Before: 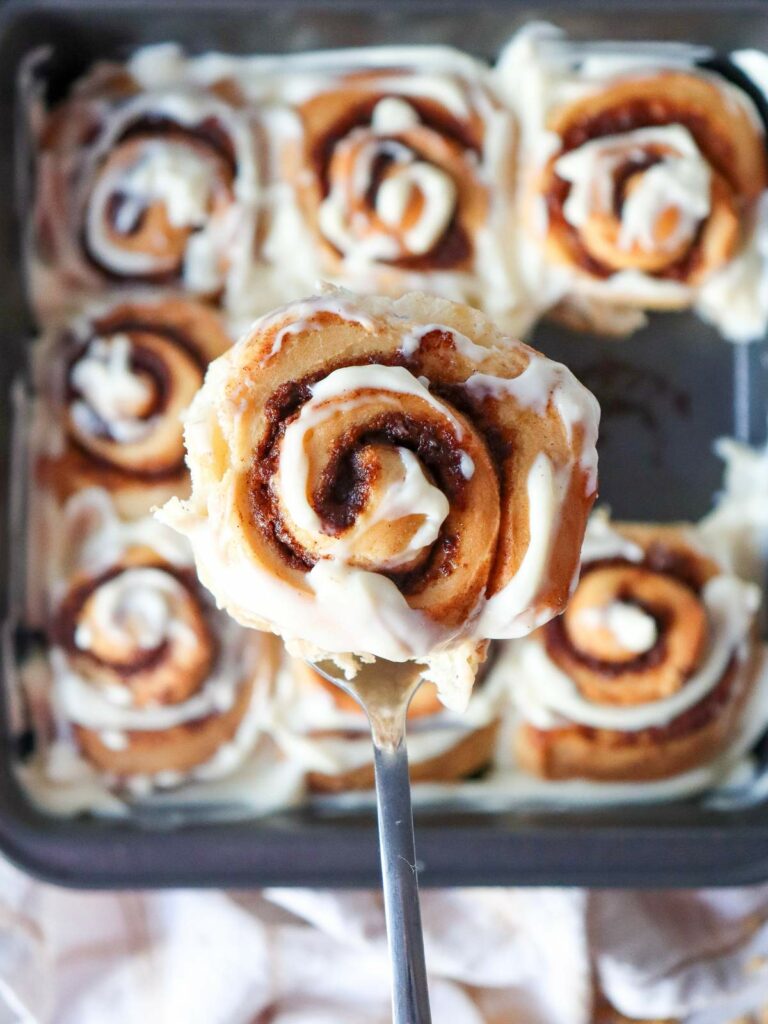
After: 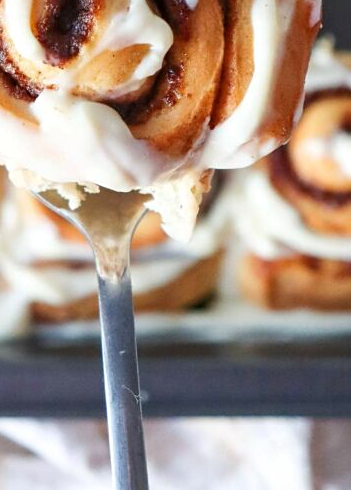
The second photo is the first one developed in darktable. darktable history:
sharpen: amount 0.204
crop: left 35.988%, top 45.966%, right 18.212%, bottom 6.092%
local contrast: mode bilateral grid, contrast 11, coarseness 26, detail 115%, midtone range 0.2
